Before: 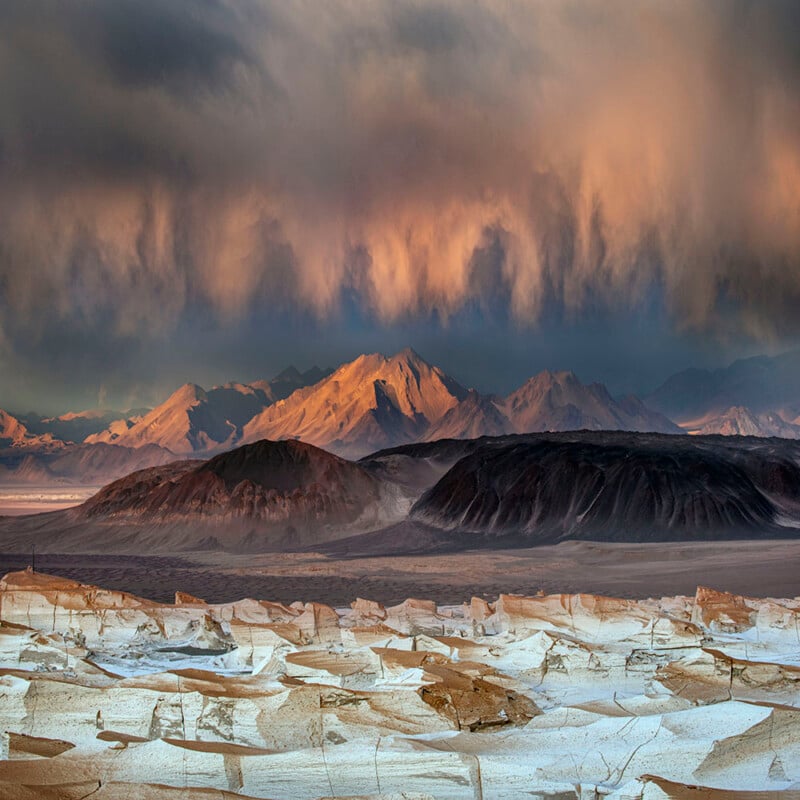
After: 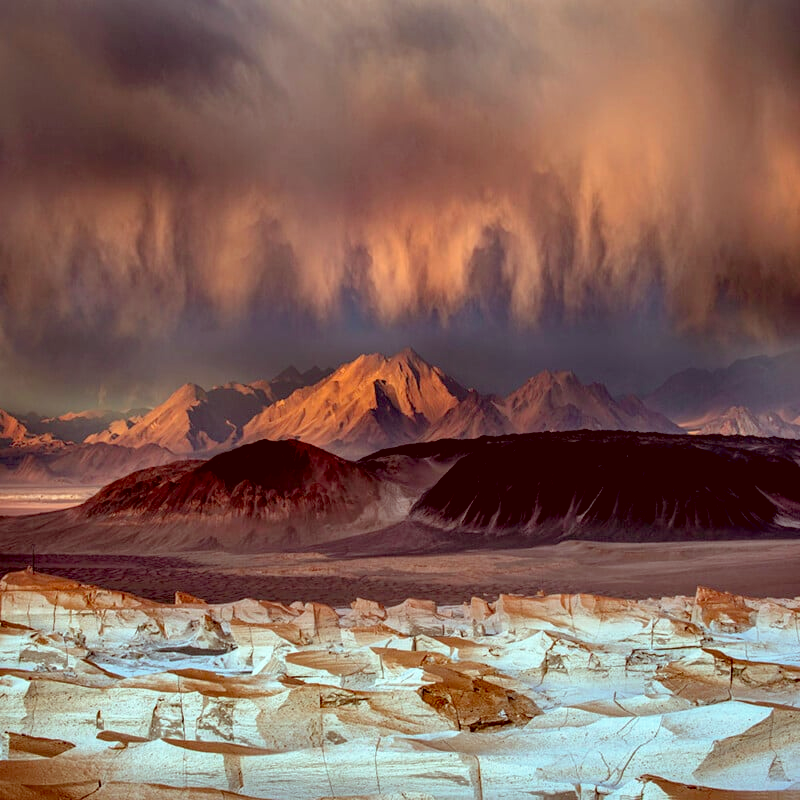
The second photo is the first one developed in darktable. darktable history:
base curve: curves: ch0 [(0.017, 0) (0.425, 0.441) (0.844, 0.933) (1, 1)], preserve colors none
color correction: highlights a* -7.23, highlights b* -0.161, shadows a* 20.08, shadows b* 11.73
